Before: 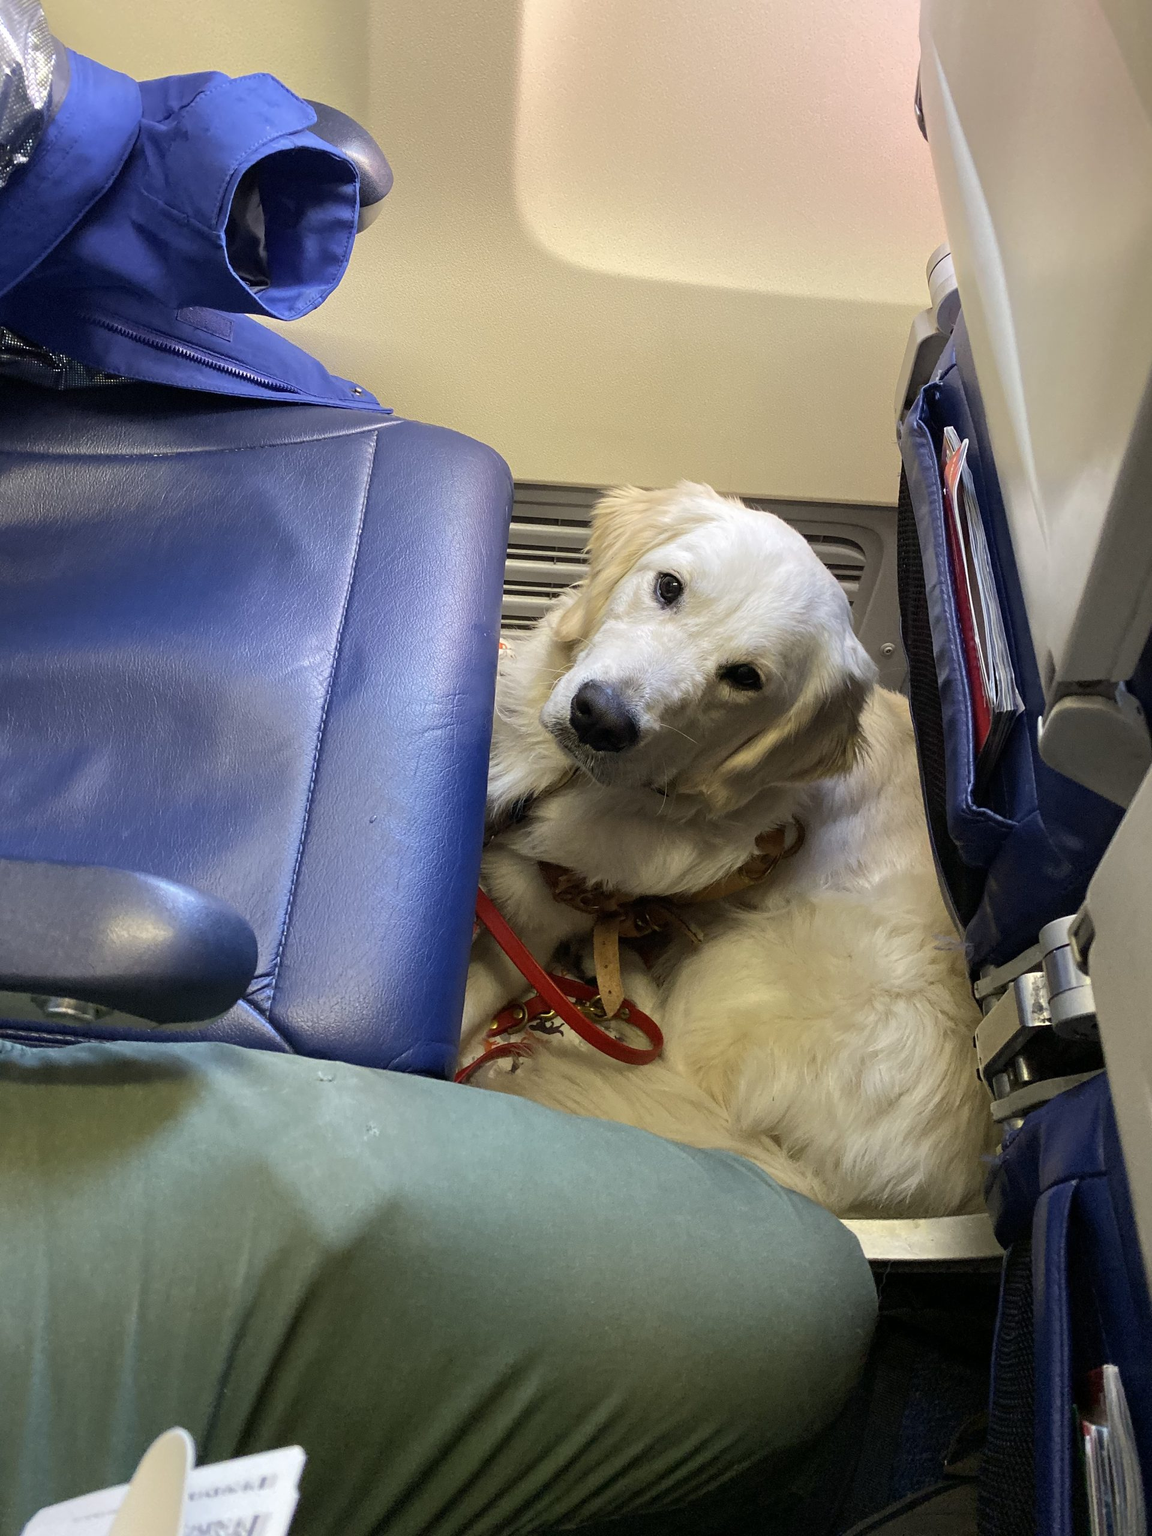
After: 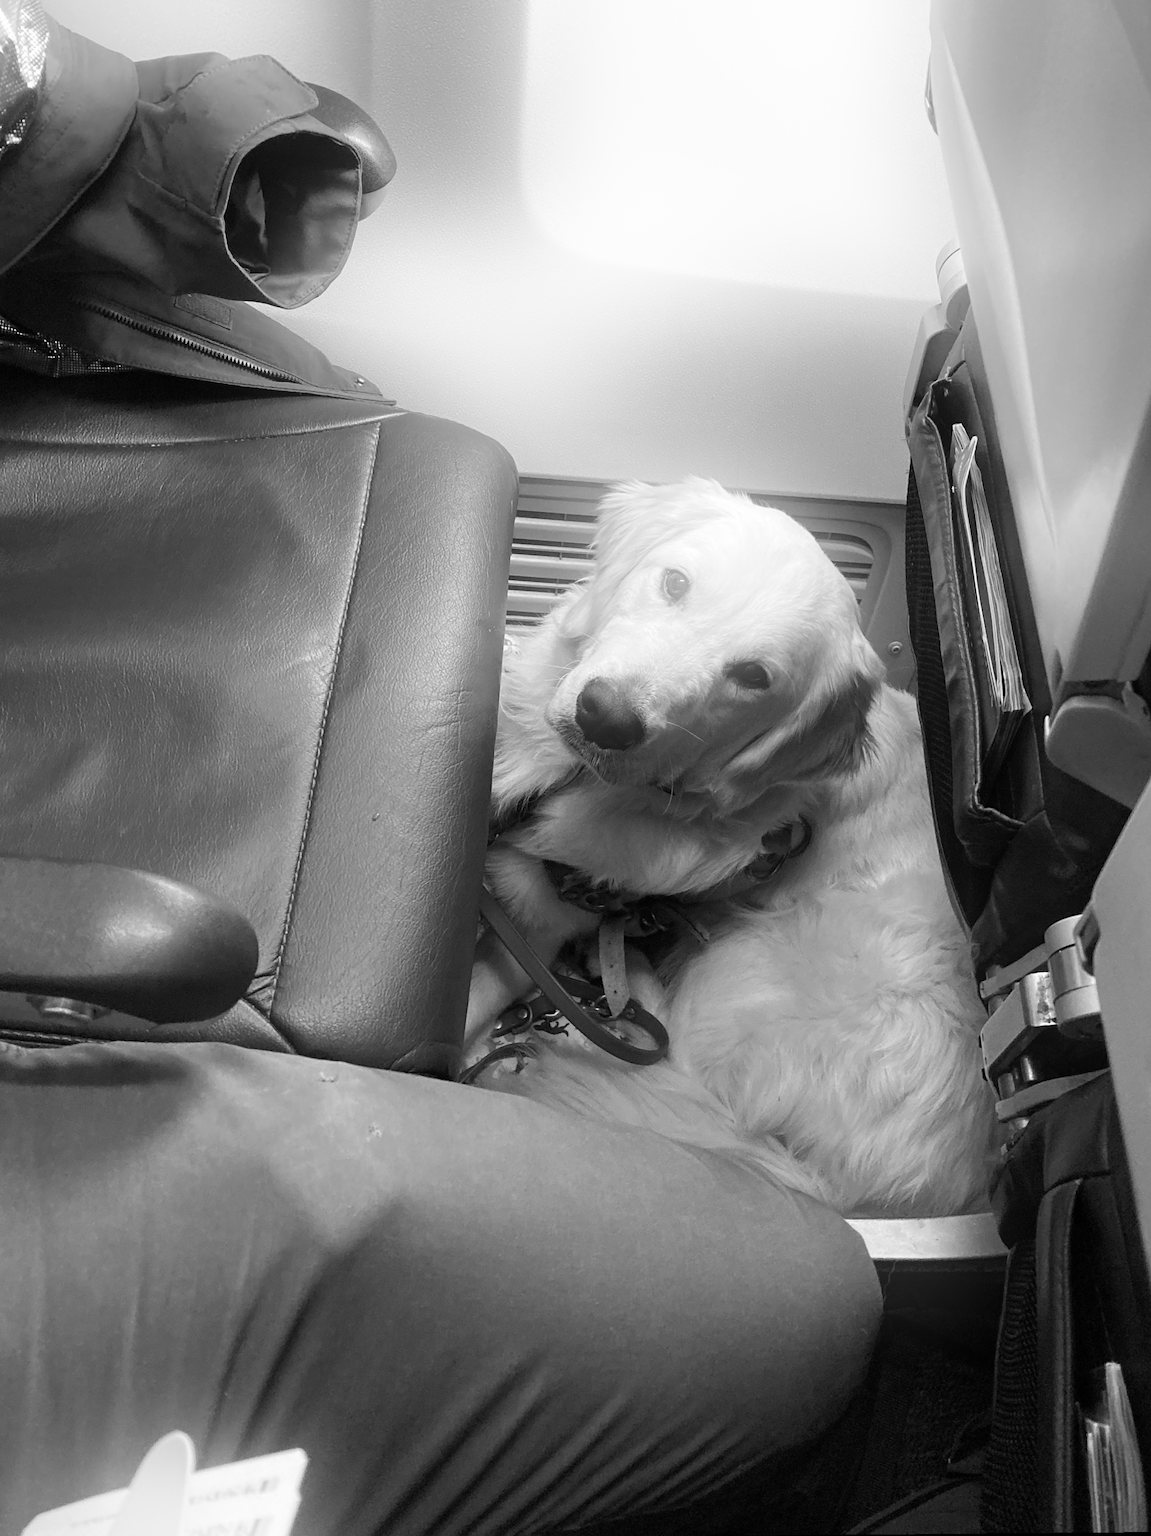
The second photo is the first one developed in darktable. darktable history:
monochrome: on, module defaults
rotate and perspective: rotation 0.174°, lens shift (vertical) 0.013, lens shift (horizontal) 0.019, shear 0.001, automatic cropping original format, crop left 0.007, crop right 0.991, crop top 0.016, crop bottom 0.997
bloom: on, module defaults
